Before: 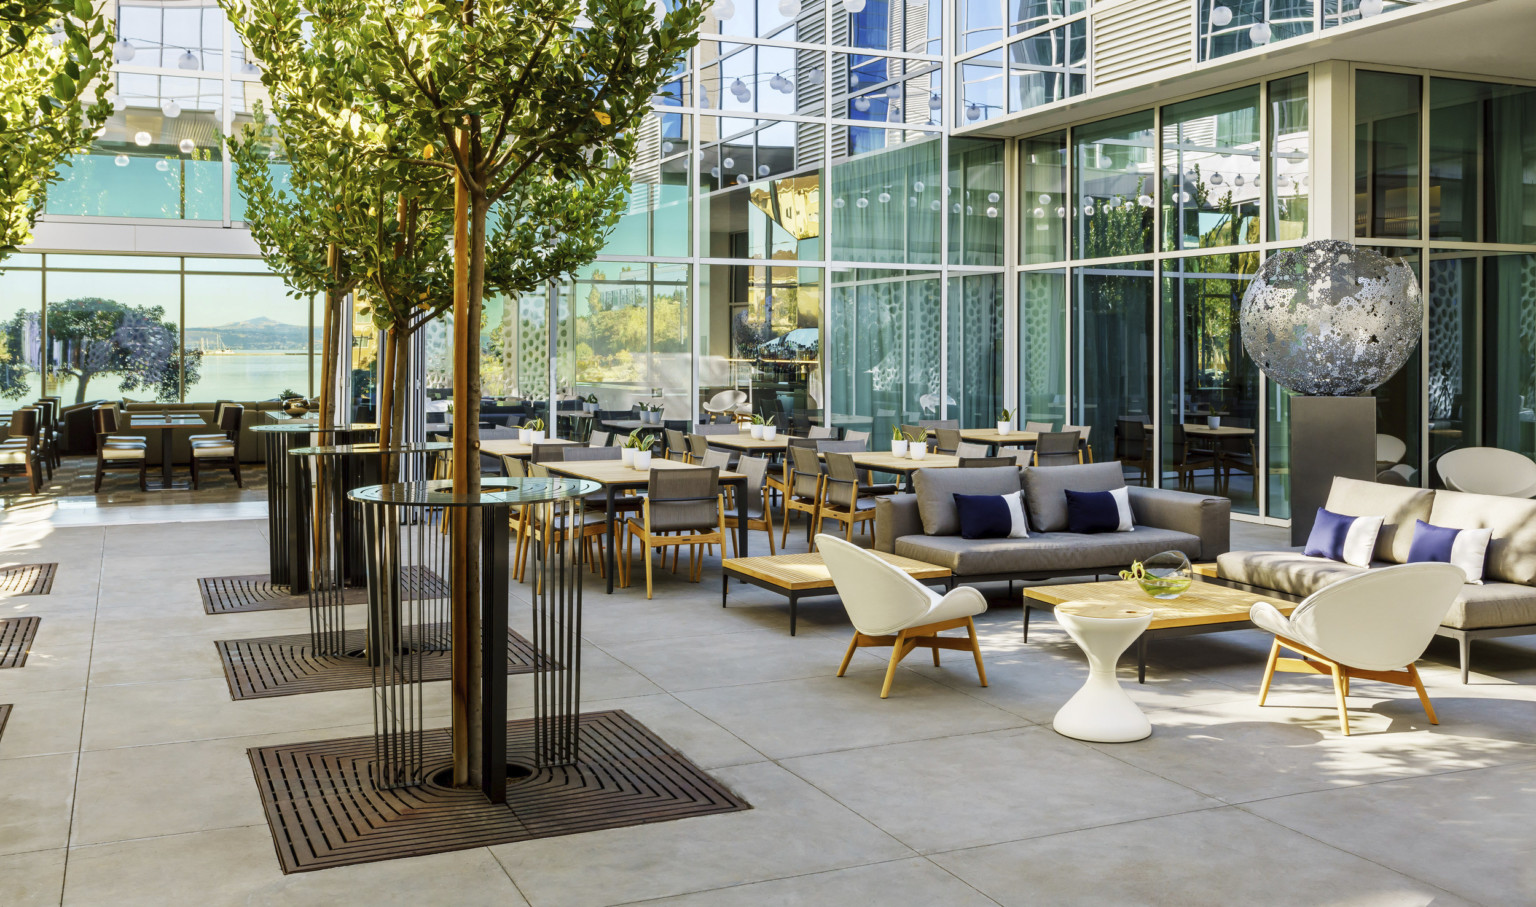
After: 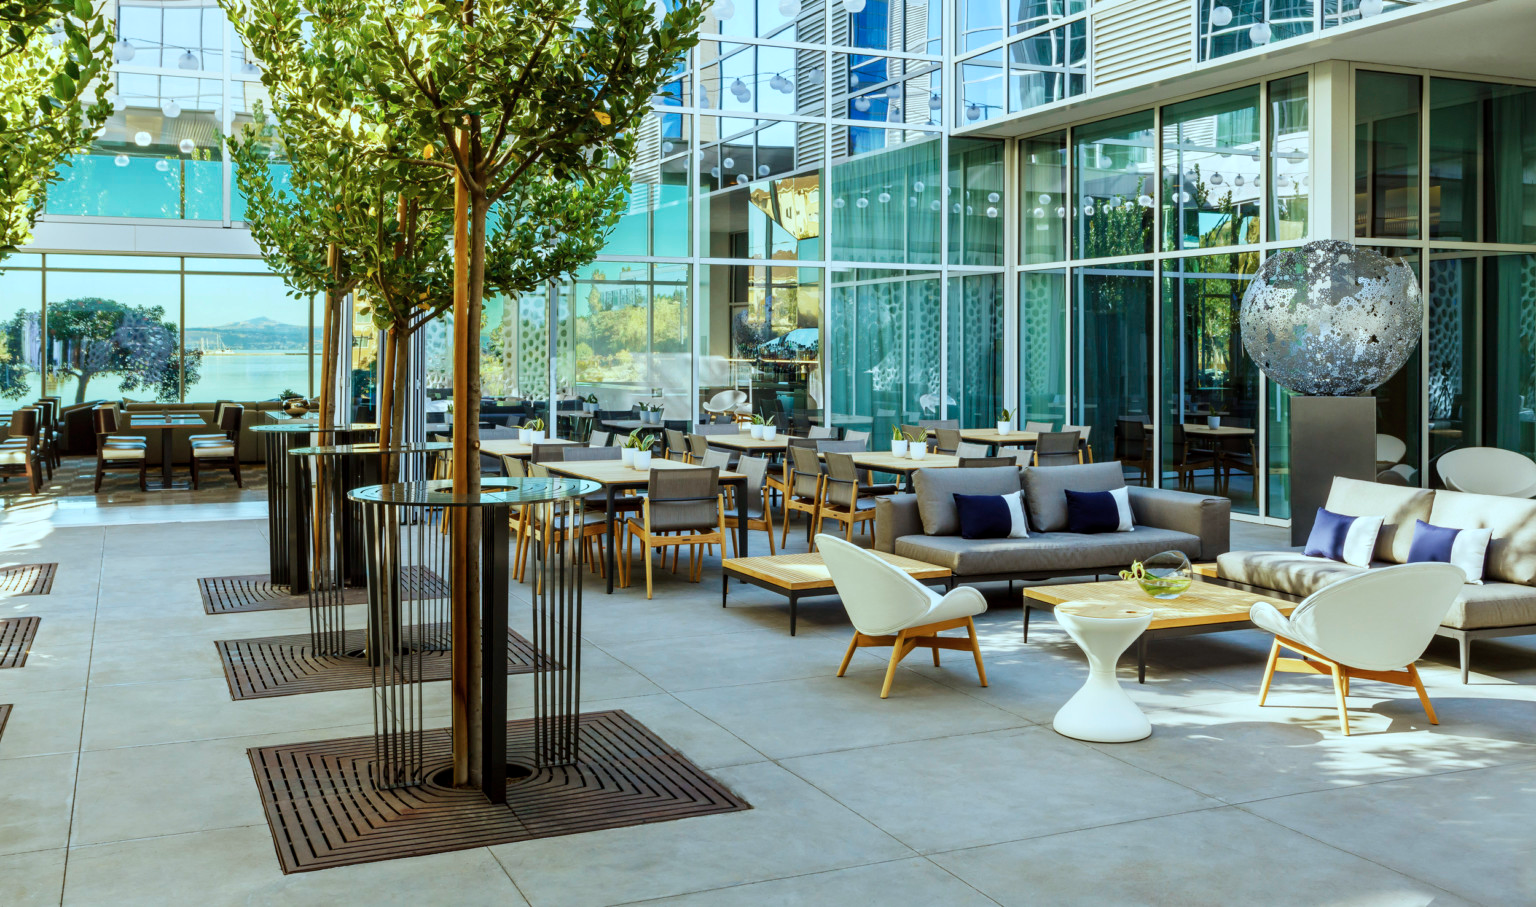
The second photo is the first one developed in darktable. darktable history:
color correction: highlights a* -10.36, highlights b* -10.09
